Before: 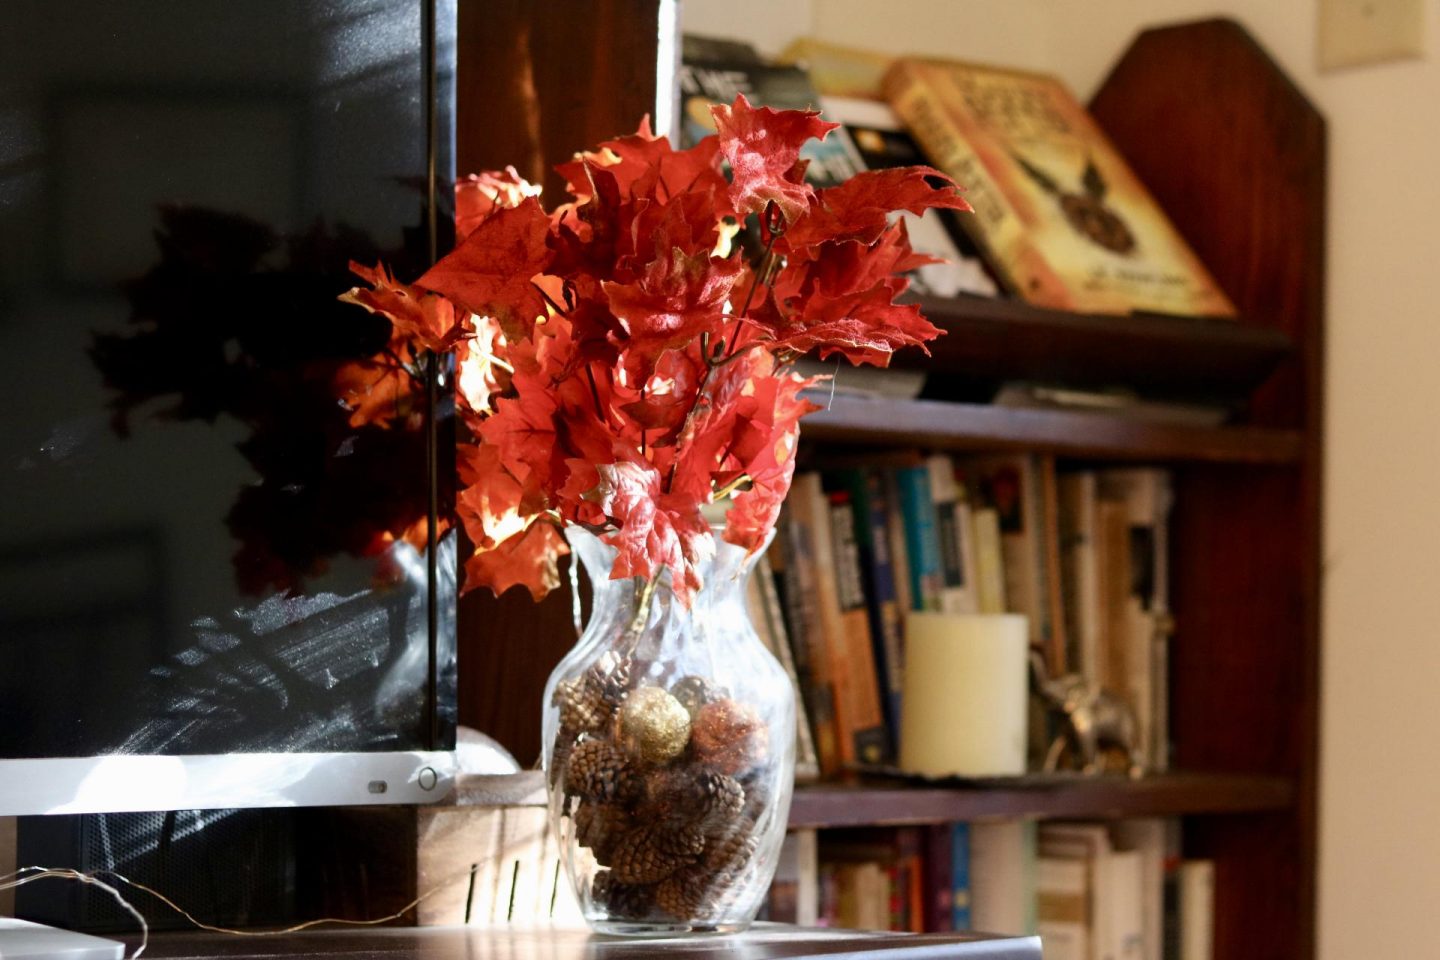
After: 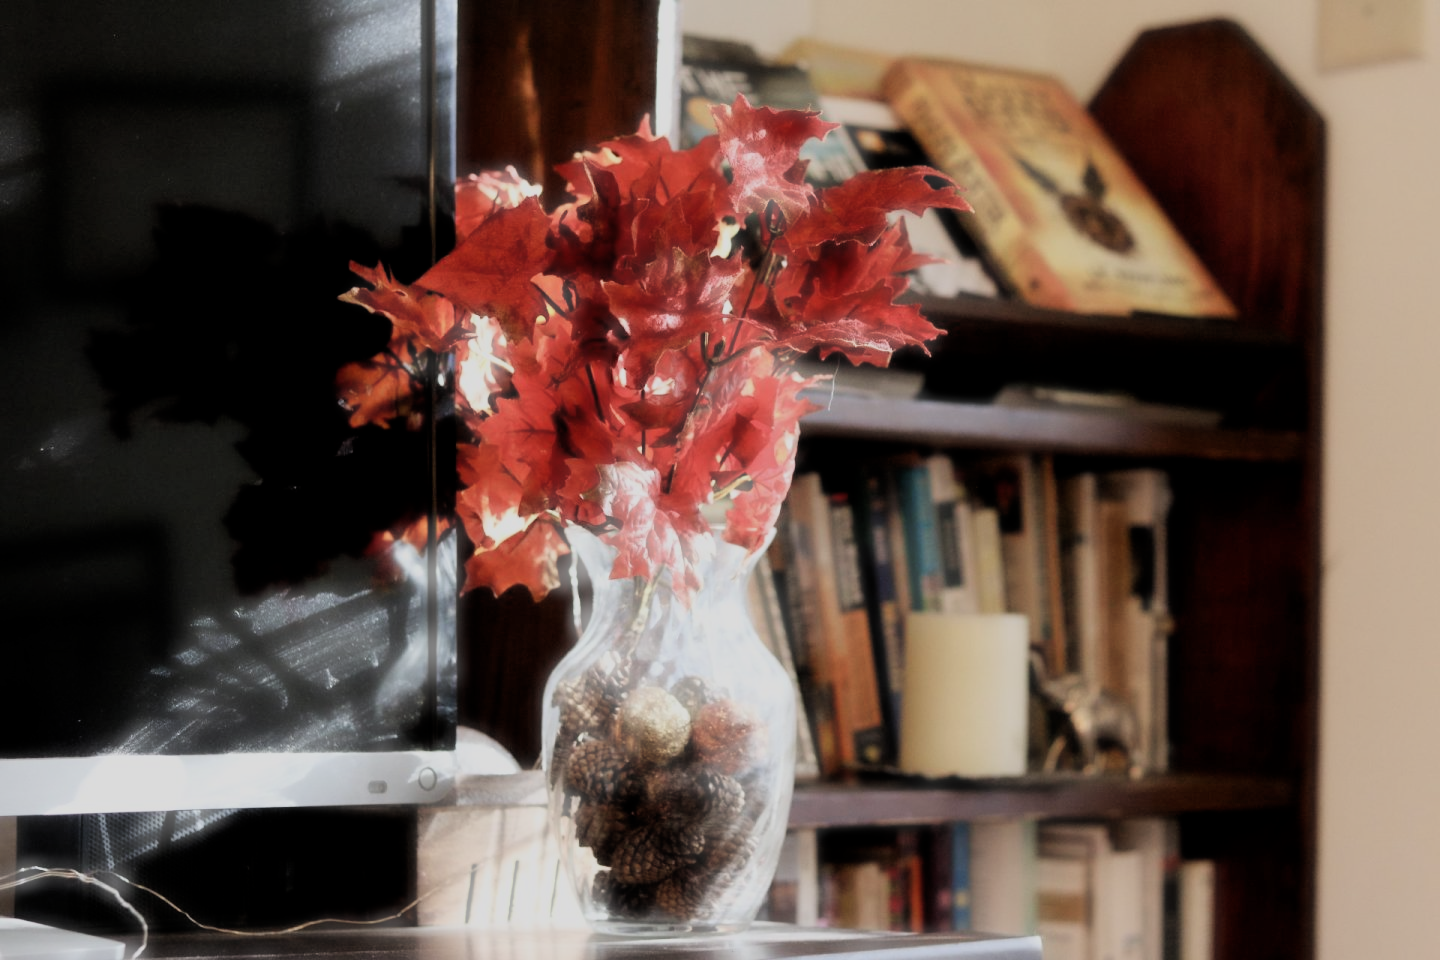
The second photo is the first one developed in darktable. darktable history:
filmic rgb: black relative exposure -7.58 EV, white relative exposure 4.61 EV, target black luminance 0%, hardness 3.57, latitude 50.34%, contrast 1.028, highlights saturation mix 9.96%, shadows ↔ highlights balance -0.178%
haze removal: strength -0.899, distance 0.231
